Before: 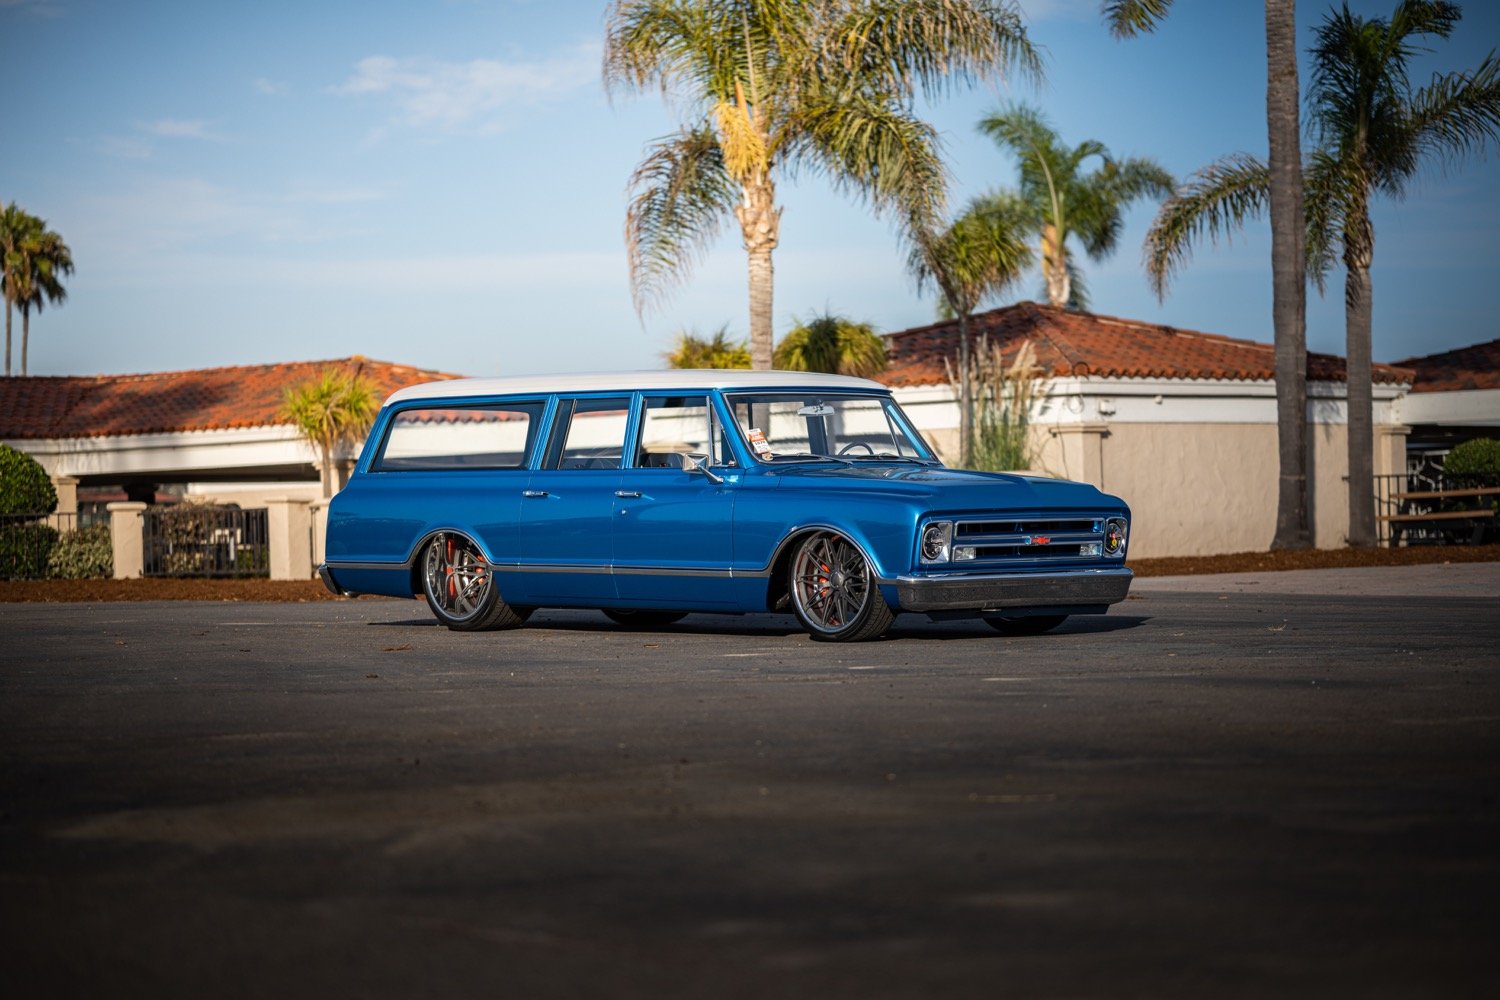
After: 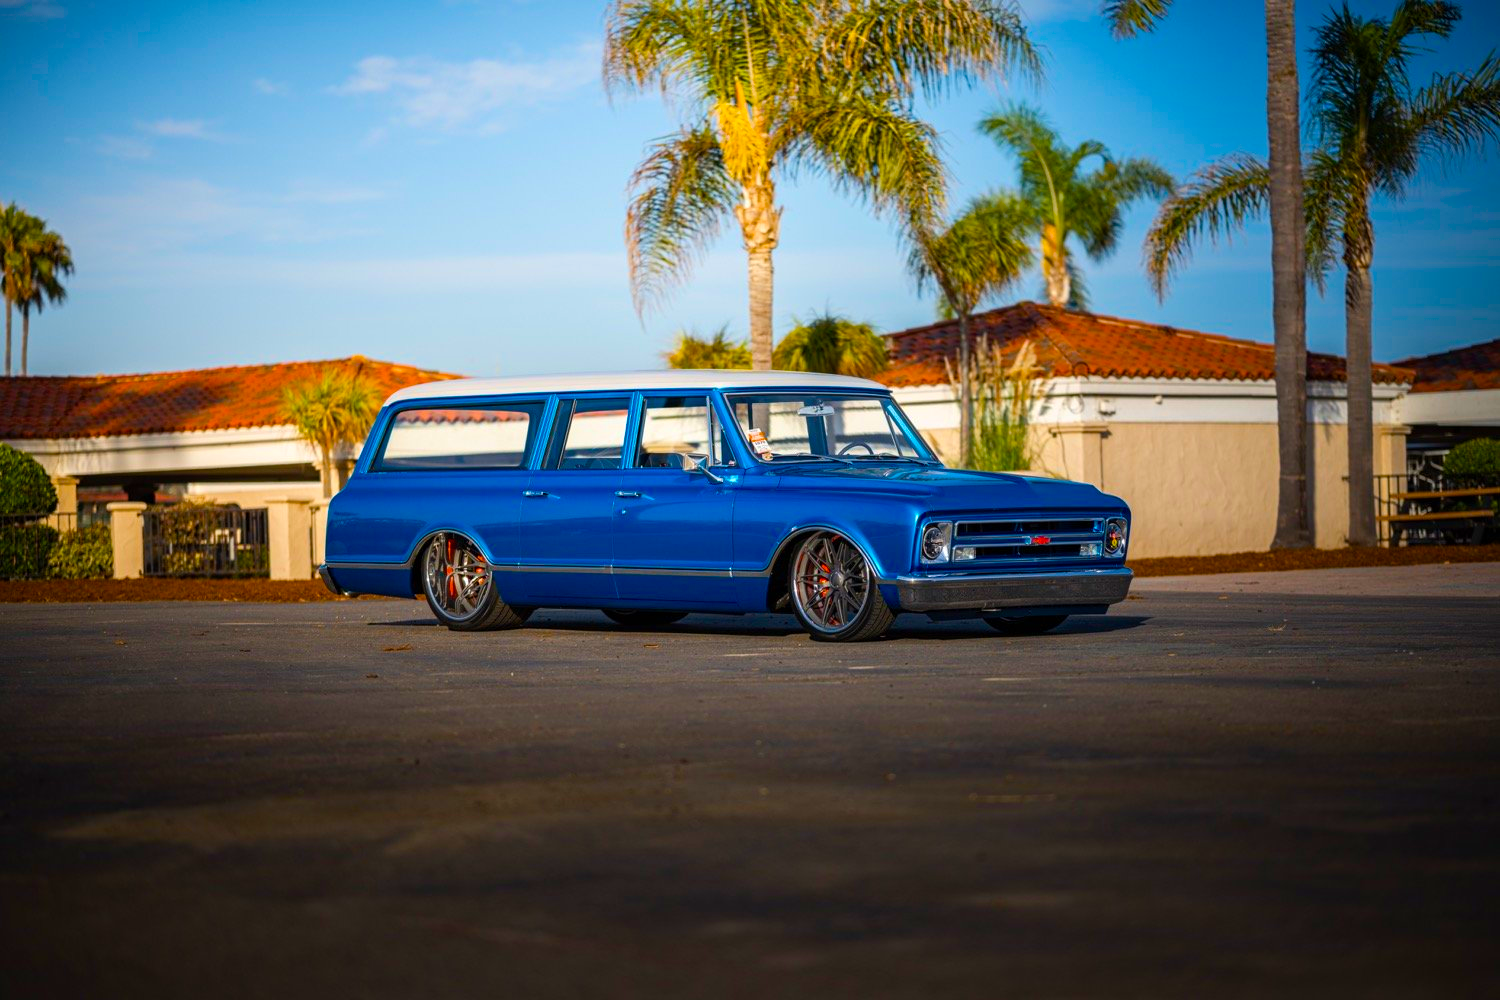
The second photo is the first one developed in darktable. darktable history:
velvia: strength 32%, mid-tones bias 0.2
color balance rgb: perceptual saturation grading › global saturation 25%, global vibrance 20%
